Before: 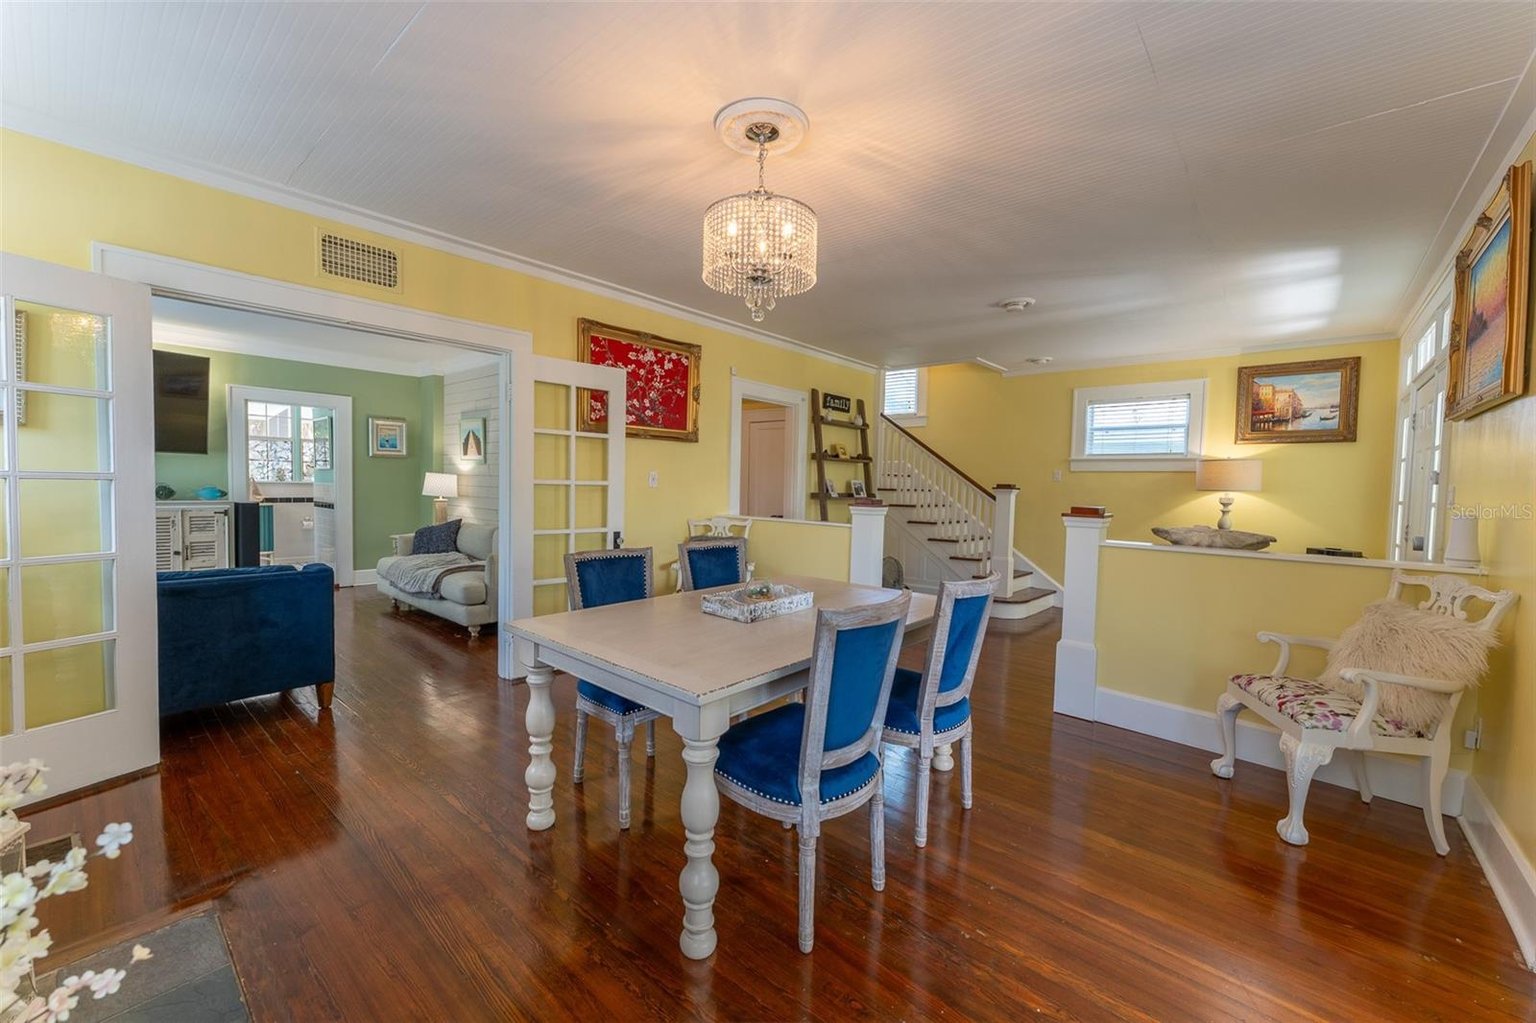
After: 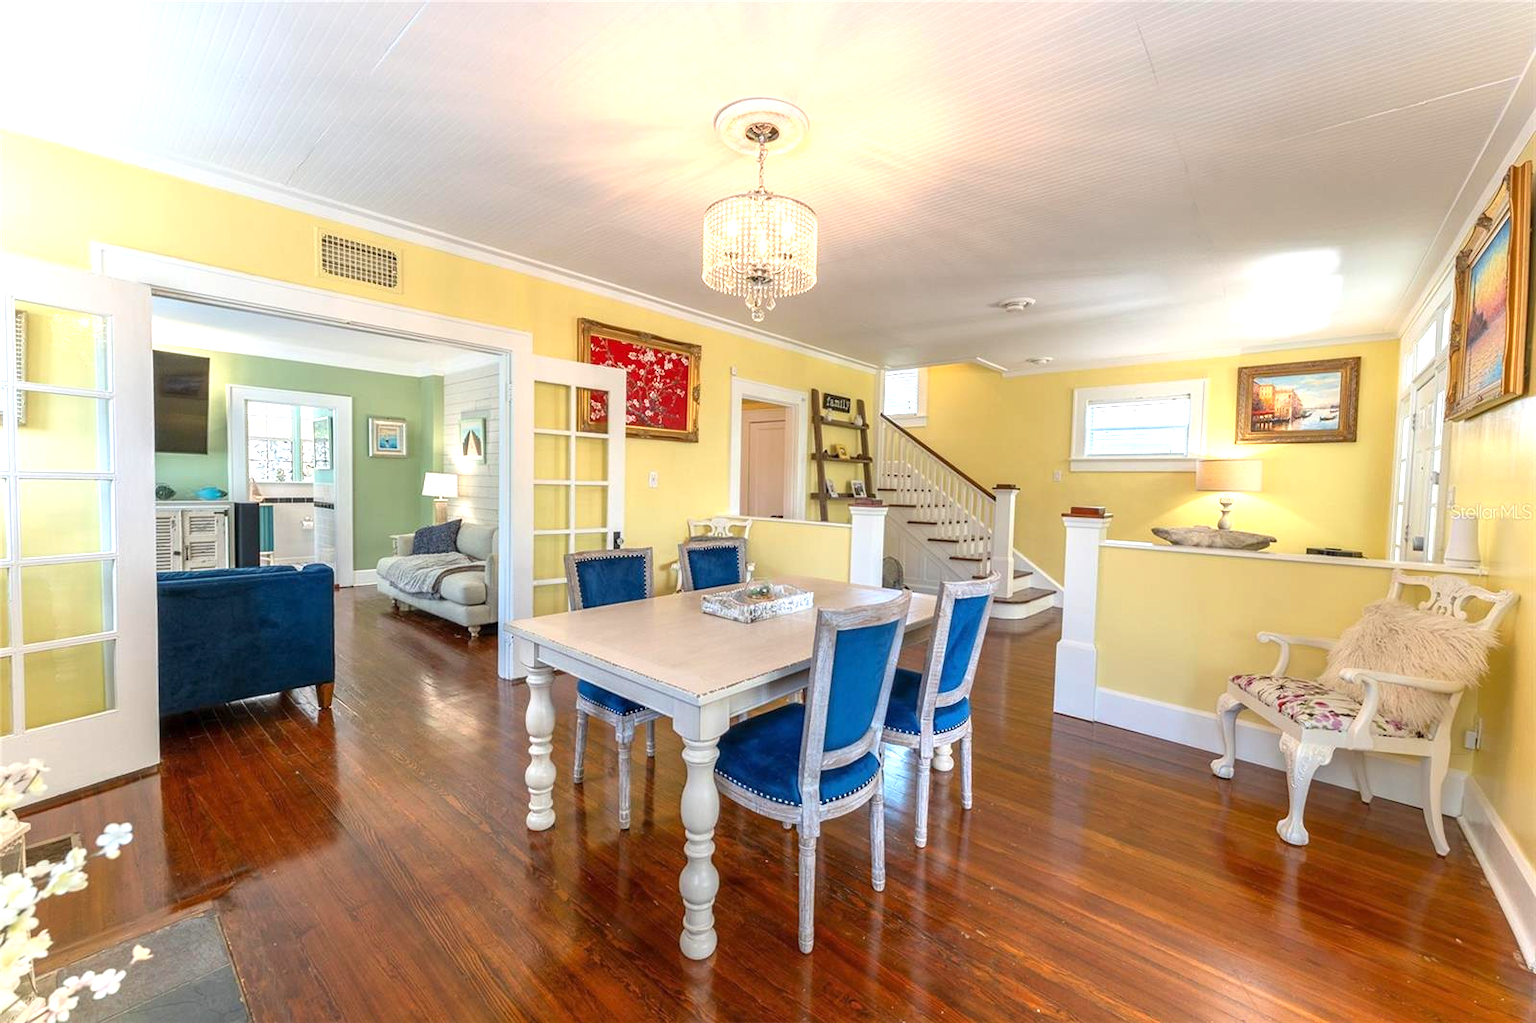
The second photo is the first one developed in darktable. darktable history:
exposure: black level correction 0, exposure 0.933 EV, compensate highlight preservation false
